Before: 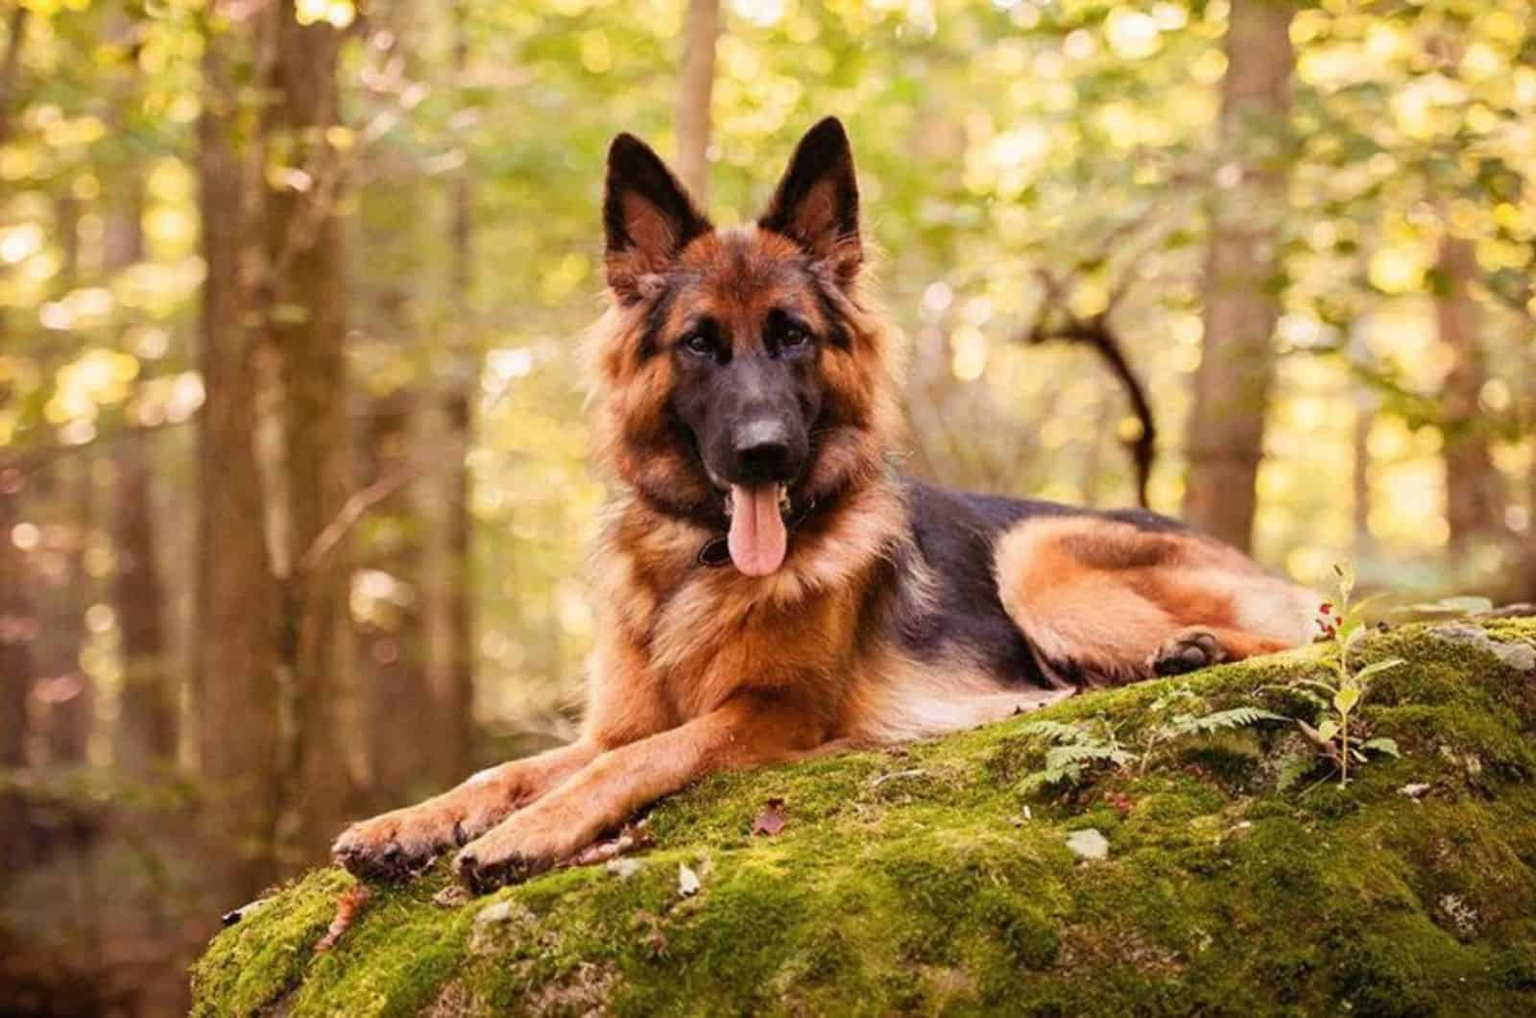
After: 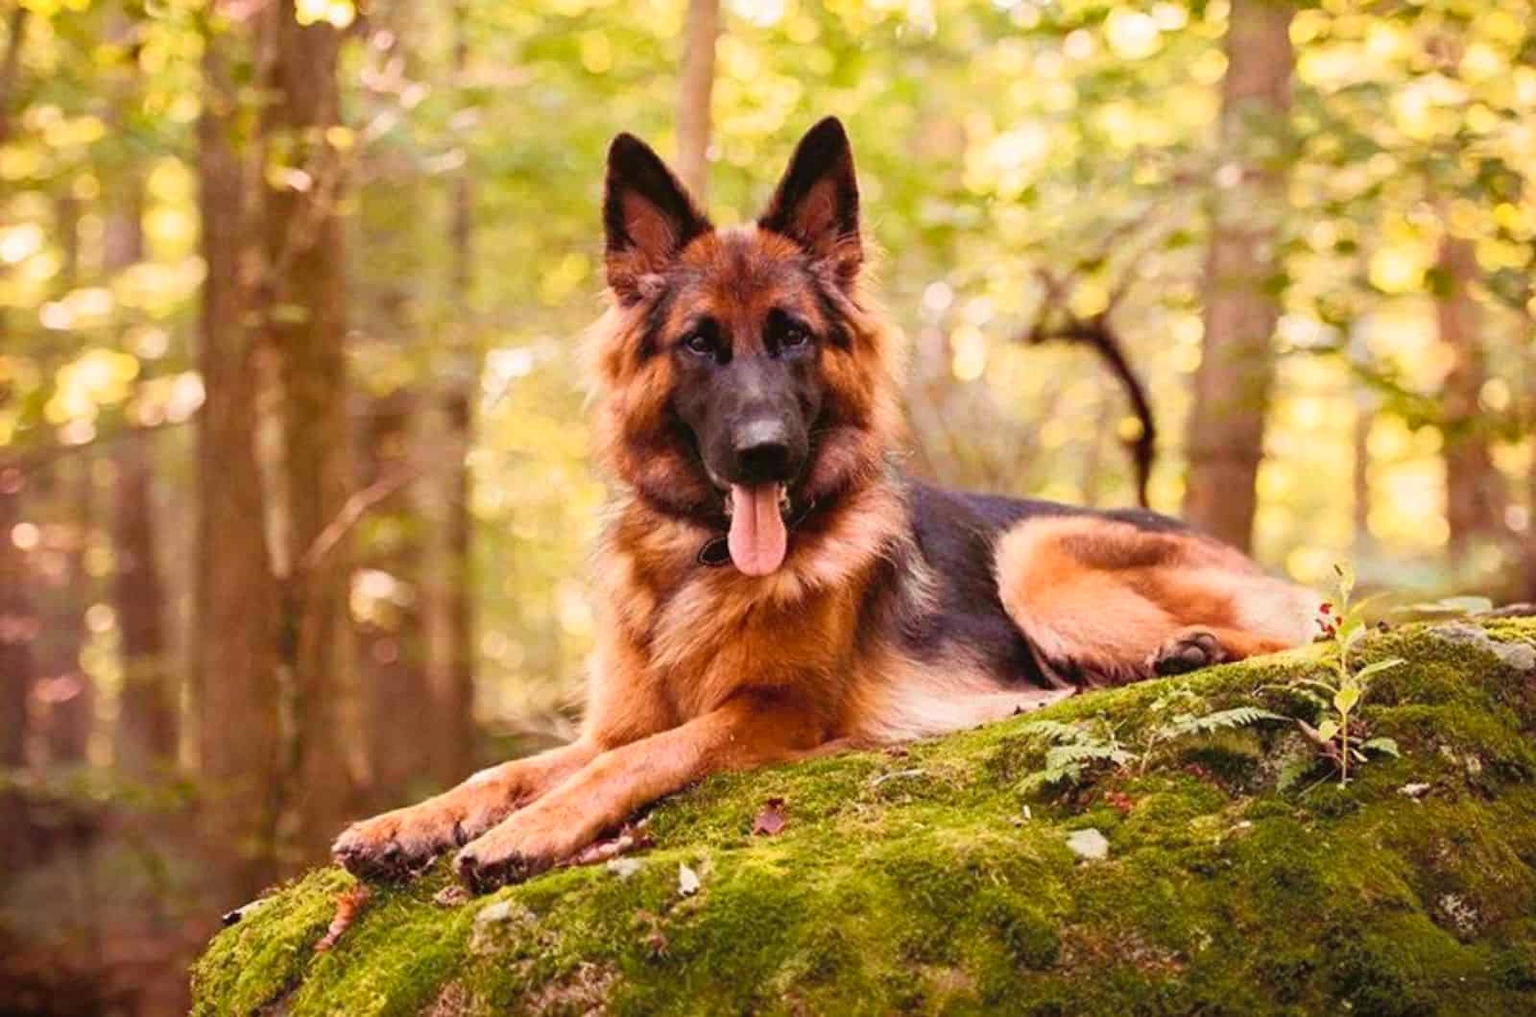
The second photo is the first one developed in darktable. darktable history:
tone curve: curves: ch0 [(0, 0.024) (0.119, 0.146) (0.474, 0.485) (0.718, 0.739) (0.817, 0.839) (1, 0.998)]; ch1 [(0, 0) (0.377, 0.416) (0.439, 0.451) (0.477, 0.477) (0.501, 0.503) (0.538, 0.544) (0.58, 0.602) (0.664, 0.676) (0.783, 0.804) (1, 1)]; ch2 [(0, 0) (0.38, 0.405) (0.463, 0.456) (0.498, 0.497) (0.524, 0.535) (0.578, 0.576) (0.648, 0.665) (1, 1)], color space Lab, independent channels, preserve colors none
